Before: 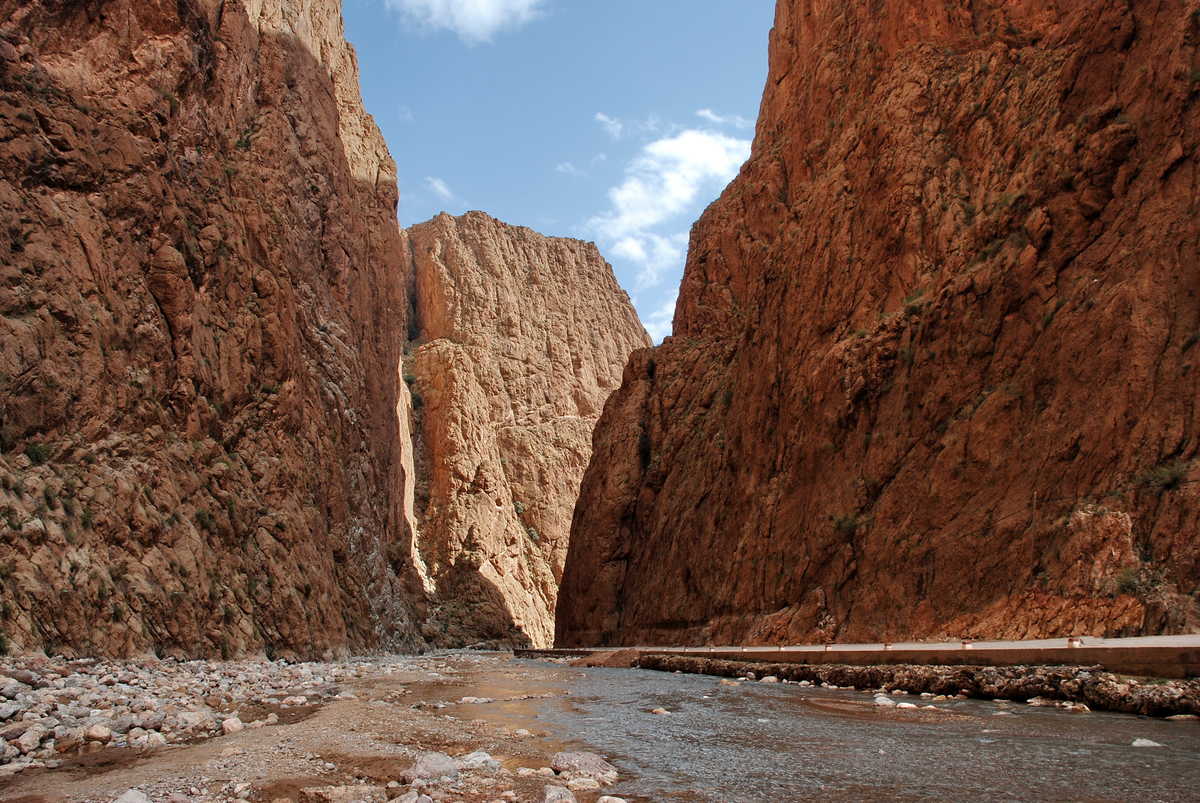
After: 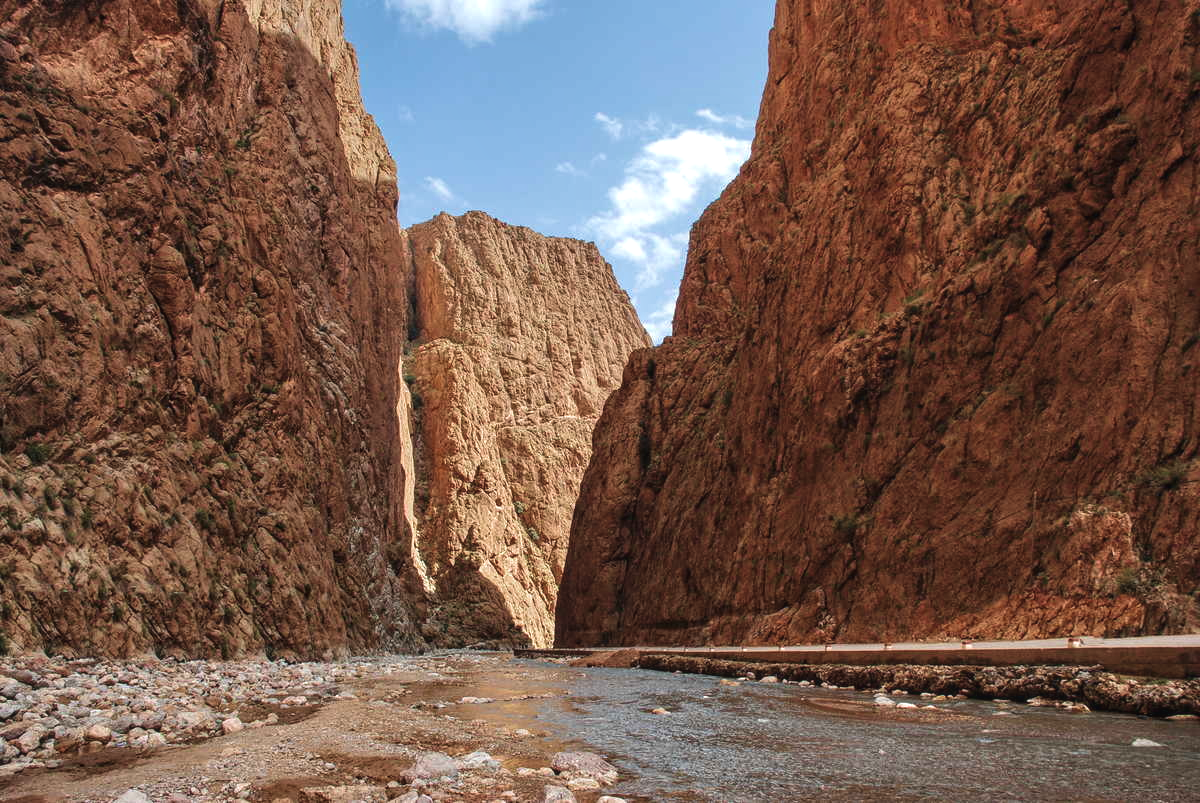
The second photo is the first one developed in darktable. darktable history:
exposure: black level correction -0.006, exposure 0.072 EV, compensate highlight preservation false
local contrast: on, module defaults
velvia: on, module defaults
